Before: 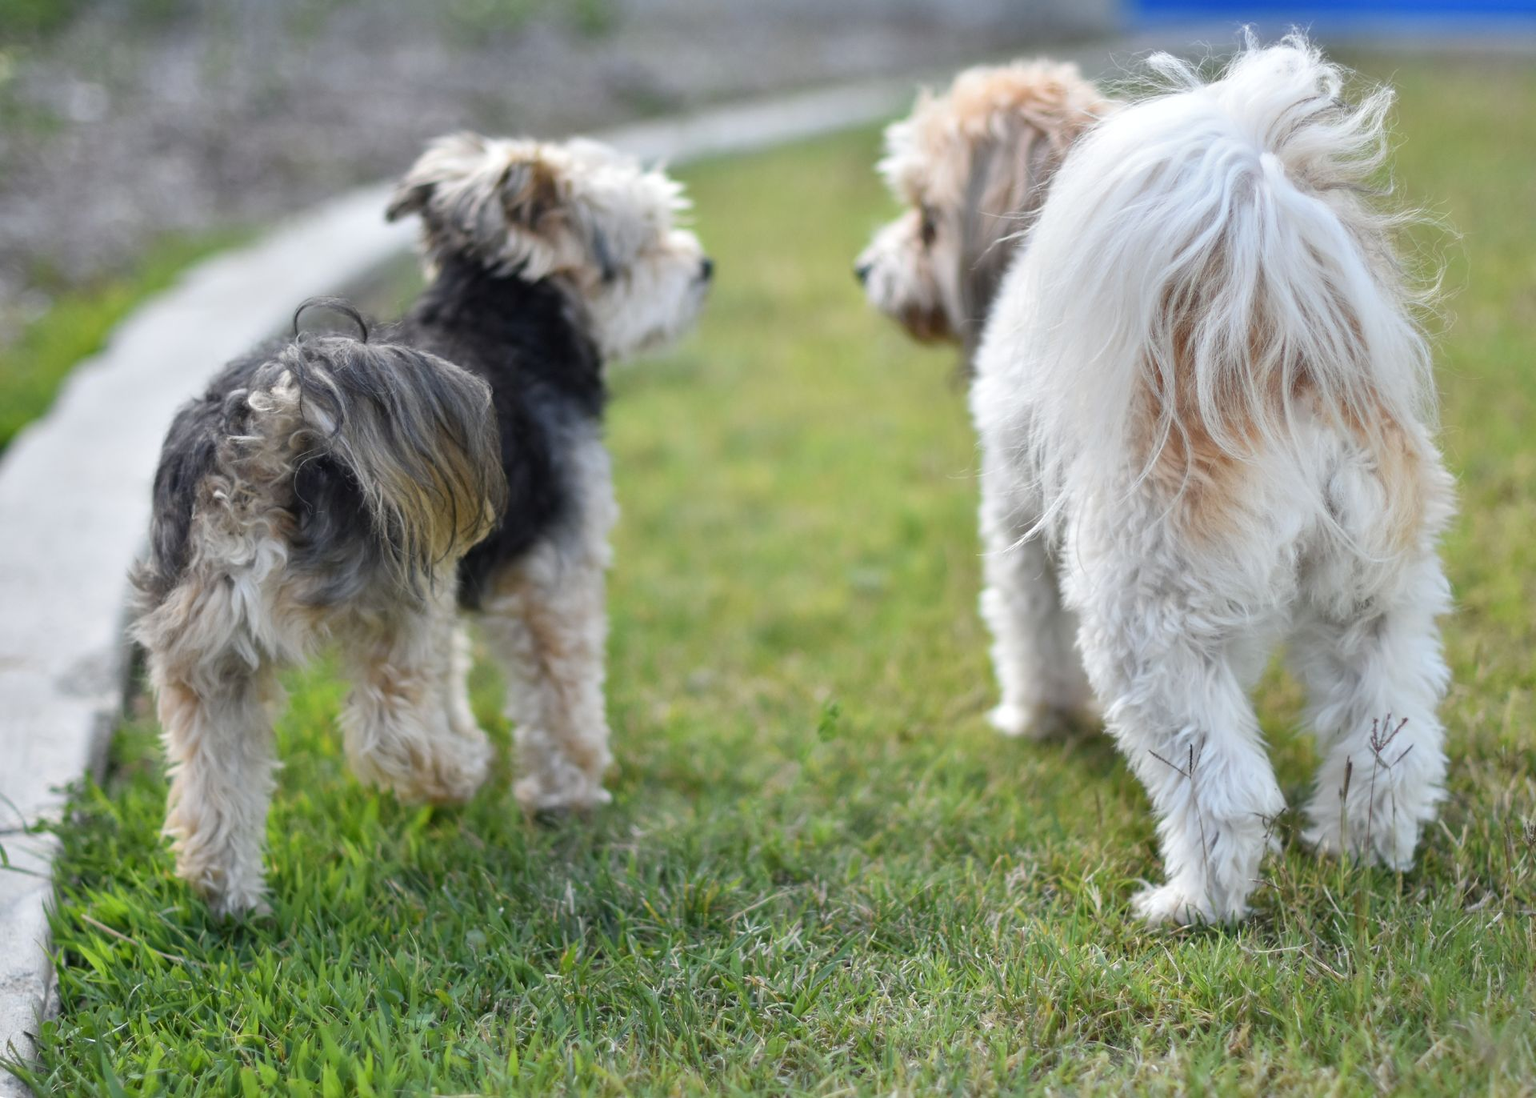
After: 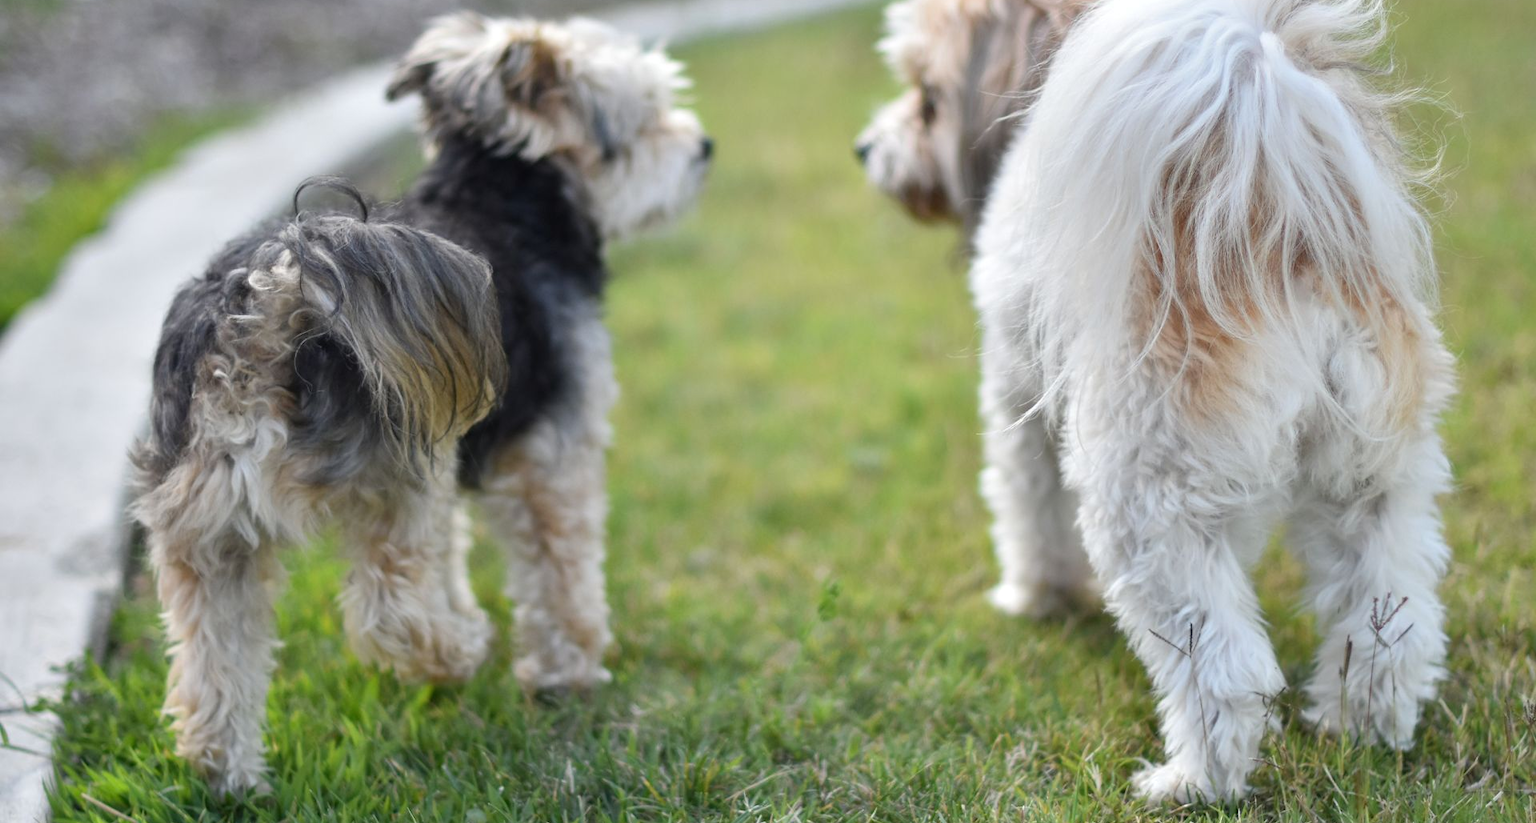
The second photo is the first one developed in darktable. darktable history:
crop: top 11.036%, bottom 13.893%
tone equalizer: on, module defaults
